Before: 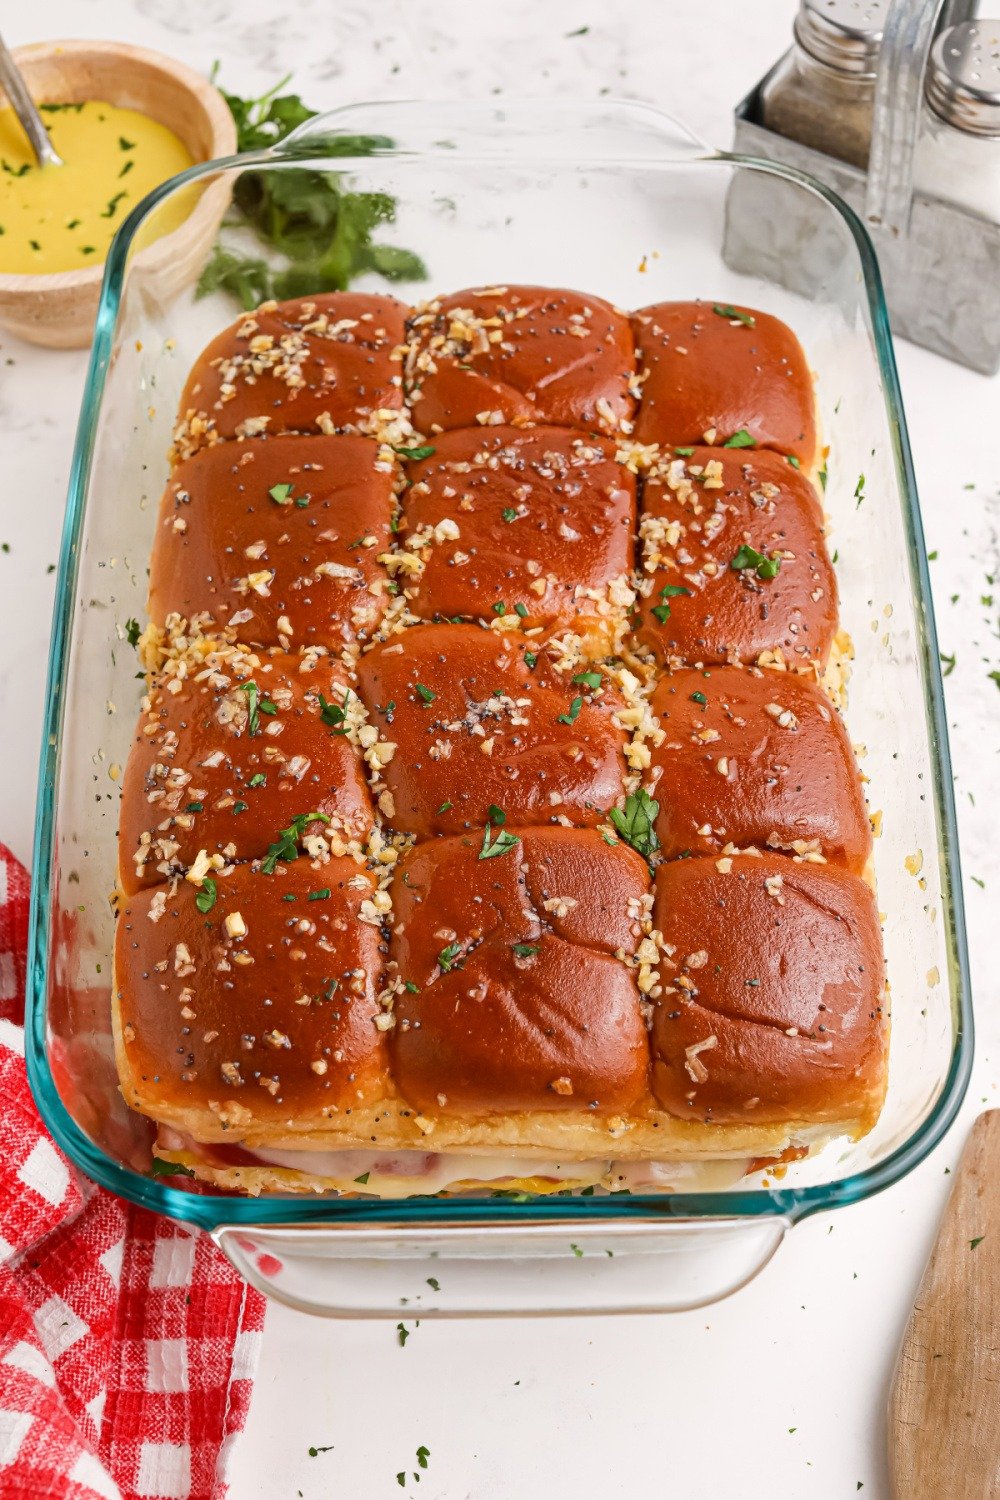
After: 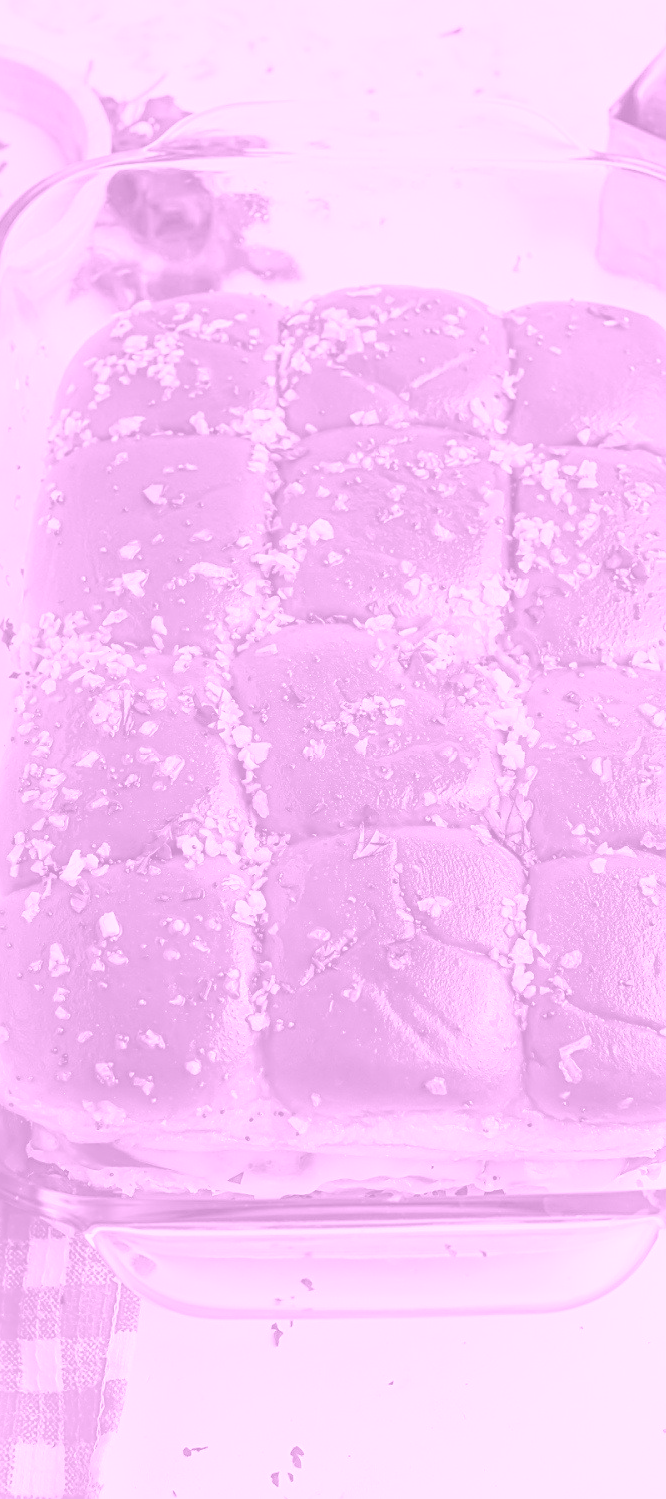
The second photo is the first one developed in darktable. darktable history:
local contrast: highlights 100%, shadows 100%, detail 120%, midtone range 0.2
sharpen: on, module defaults
crop and rotate: left 12.648%, right 20.685%
color balance rgb: linear chroma grading › shadows 32%, linear chroma grading › global chroma -2%, linear chroma grading › mid-tones 4%, perceptual saturation grading › global saturation -2%, perceptual saturation grading › highlights -8%, perceptual saturation grading › mid-tones 8%, perceptual saturation grading › shadows 4%, perceptual brilliance grading › highlights 8%, perceptual brilliance grading › mid-tones 4%, perceptual brilliance grading › shadows 2%, global vibrance 16%, saturation formula JzAzBz (2021)
colorize: hue 331.2°, saturation 75%, source mix 30.28%, lightness 70.52%, version 1
